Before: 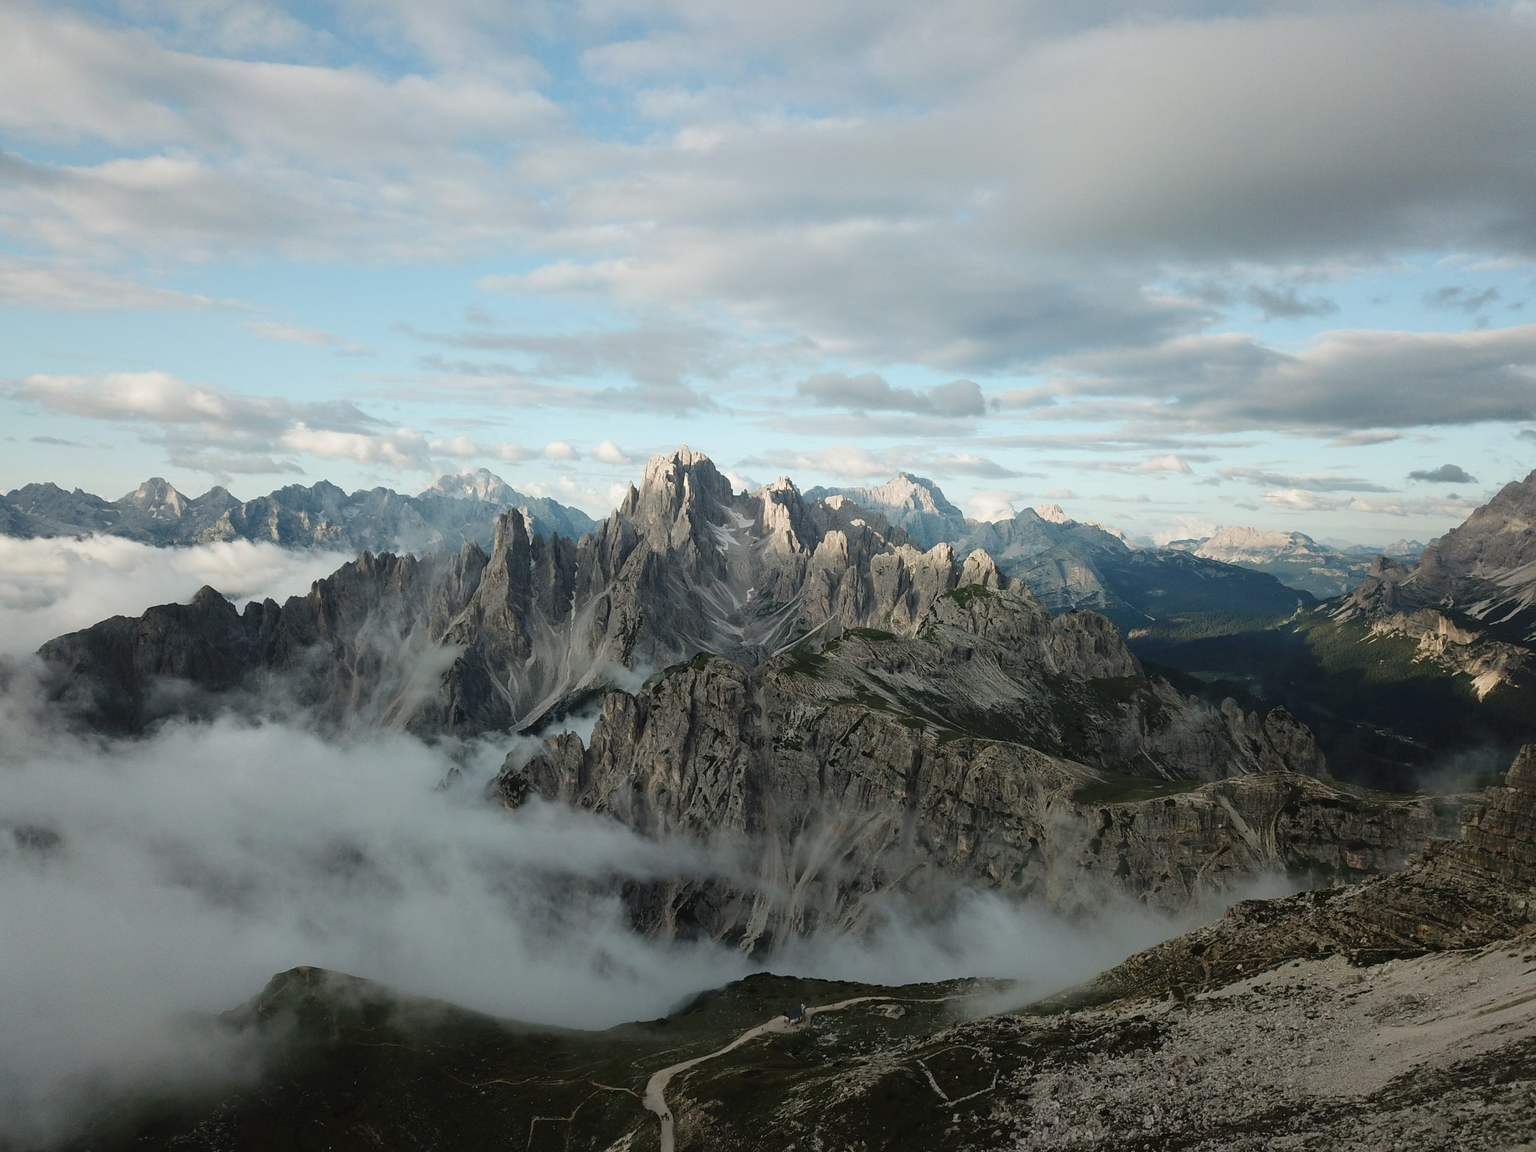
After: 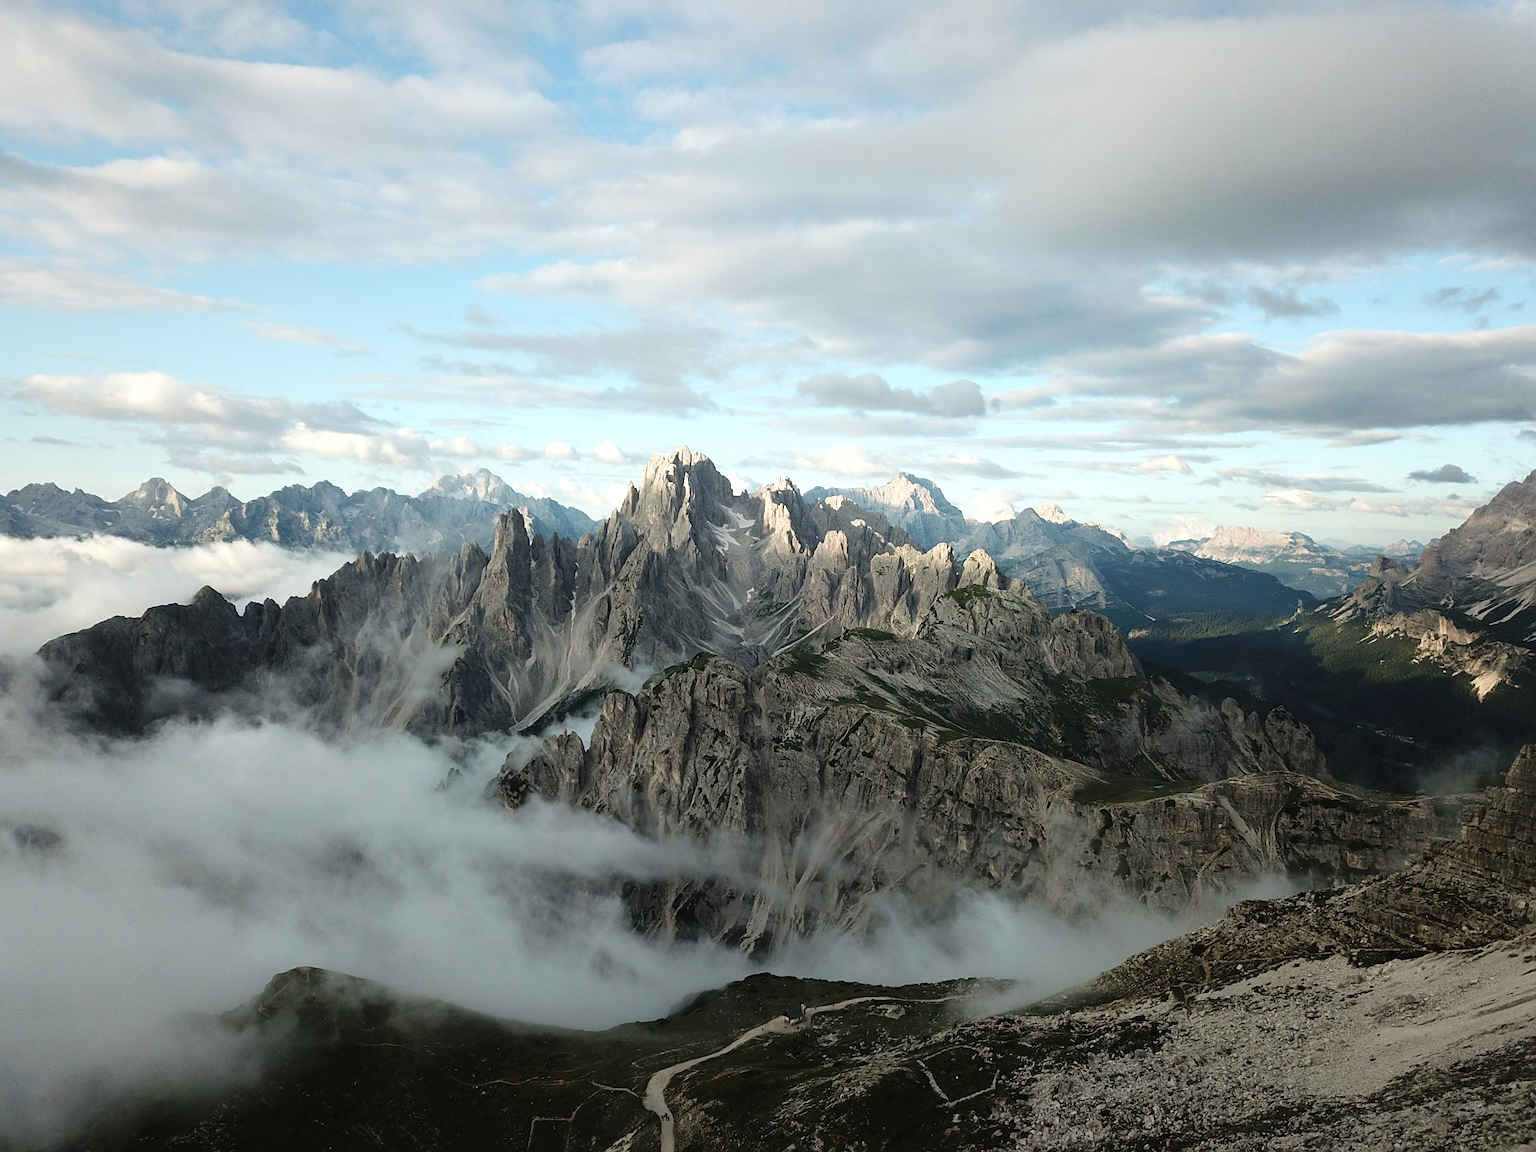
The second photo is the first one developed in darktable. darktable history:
tone equalizer: -8 EV -0.433 EV, -7 EV -0.411 EV, -6 EV -0.333 EV, -5 EV -0.251 EV, -3 EV 0.189 EV, -2 EV 0.363 EV, -1 EV 0.399 EV, +0 EV 0.388 EV
sharpen: amount 0.205
